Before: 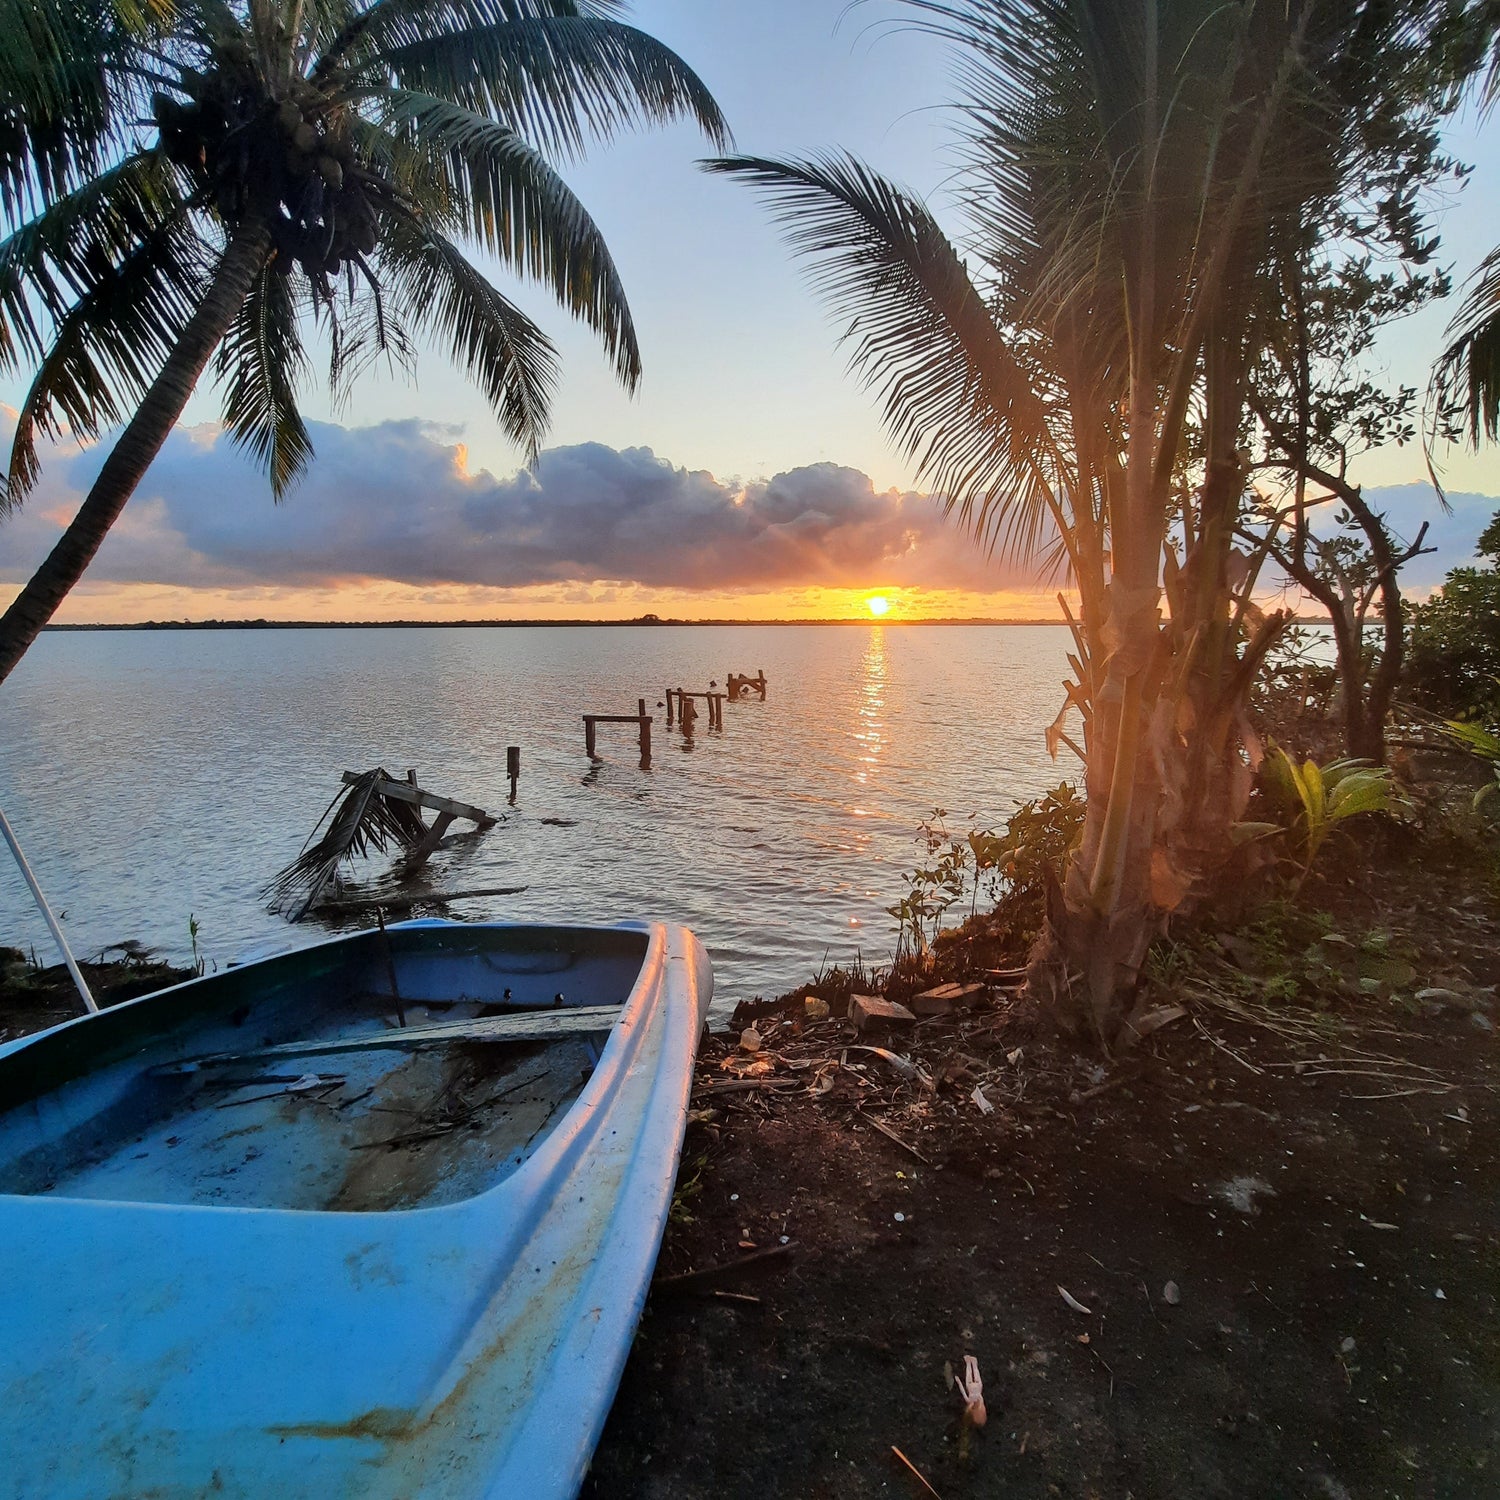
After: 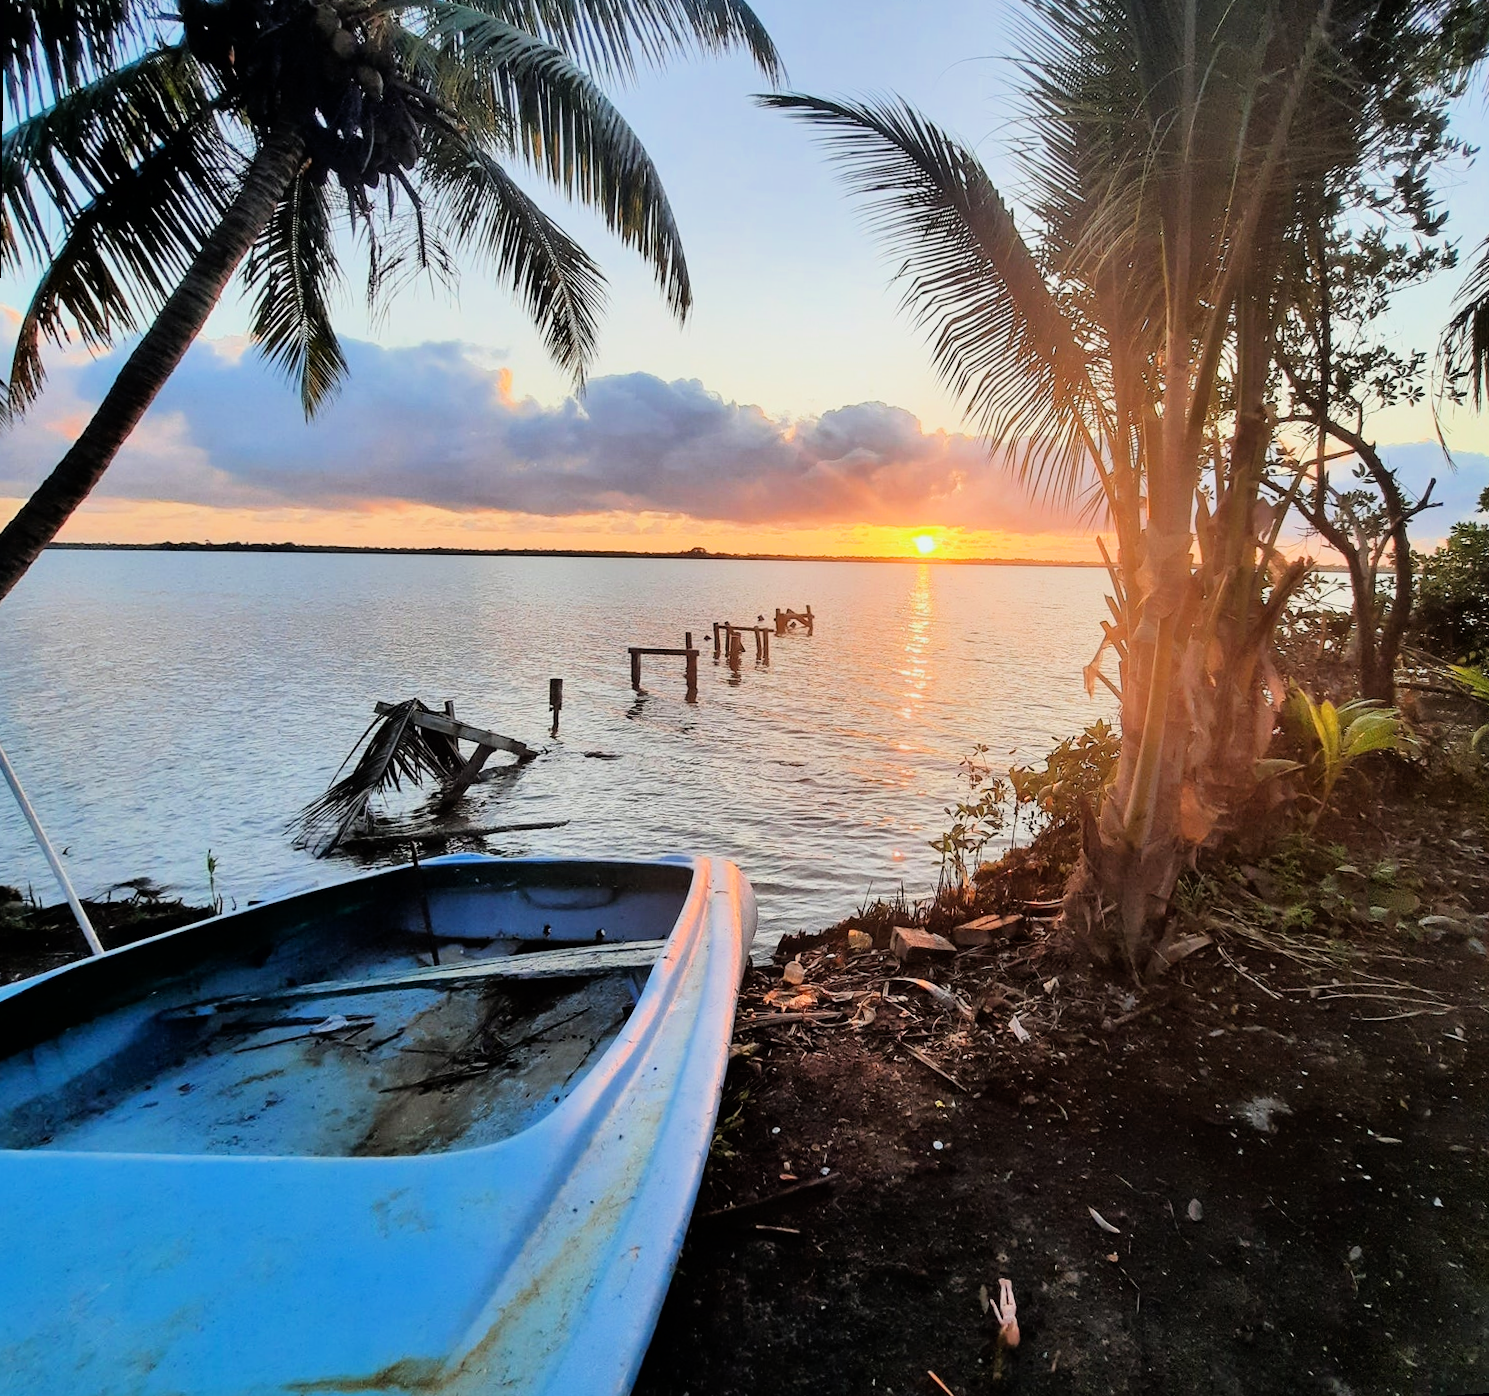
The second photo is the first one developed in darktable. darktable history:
exposure: exposure 0.722 EV, compensate highlight preservation false
filmic rgb: threshold 3 EV, hardness 4.17, latitude 50%, contrast 1.1, preserve chrominance max RGB, color science v6 (2022), contrast in shadows safe, contrast in highlights safe, enable highlight reconstruction true
rotate and perspective: rotation 0.679°, lens shift (horizontal) 0.136, crop left 0.009, crop right 0.991, crop top 0.078, crop bottom 0.95
